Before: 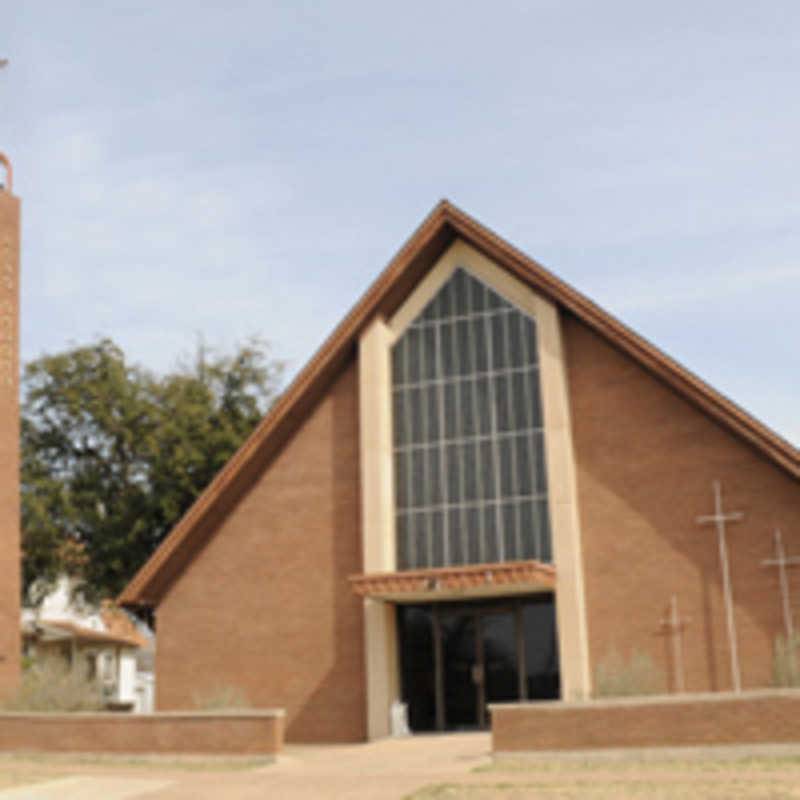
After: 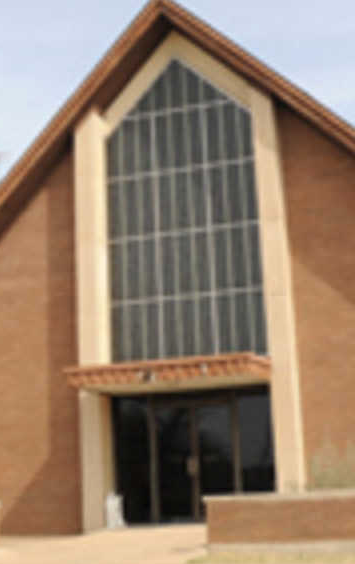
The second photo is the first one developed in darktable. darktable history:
crop: left 35.631%, top 26.051%, right 19.947%, bottom 3.413%
exposure: exposure 0.124 EV, compensate highlight preservation false
